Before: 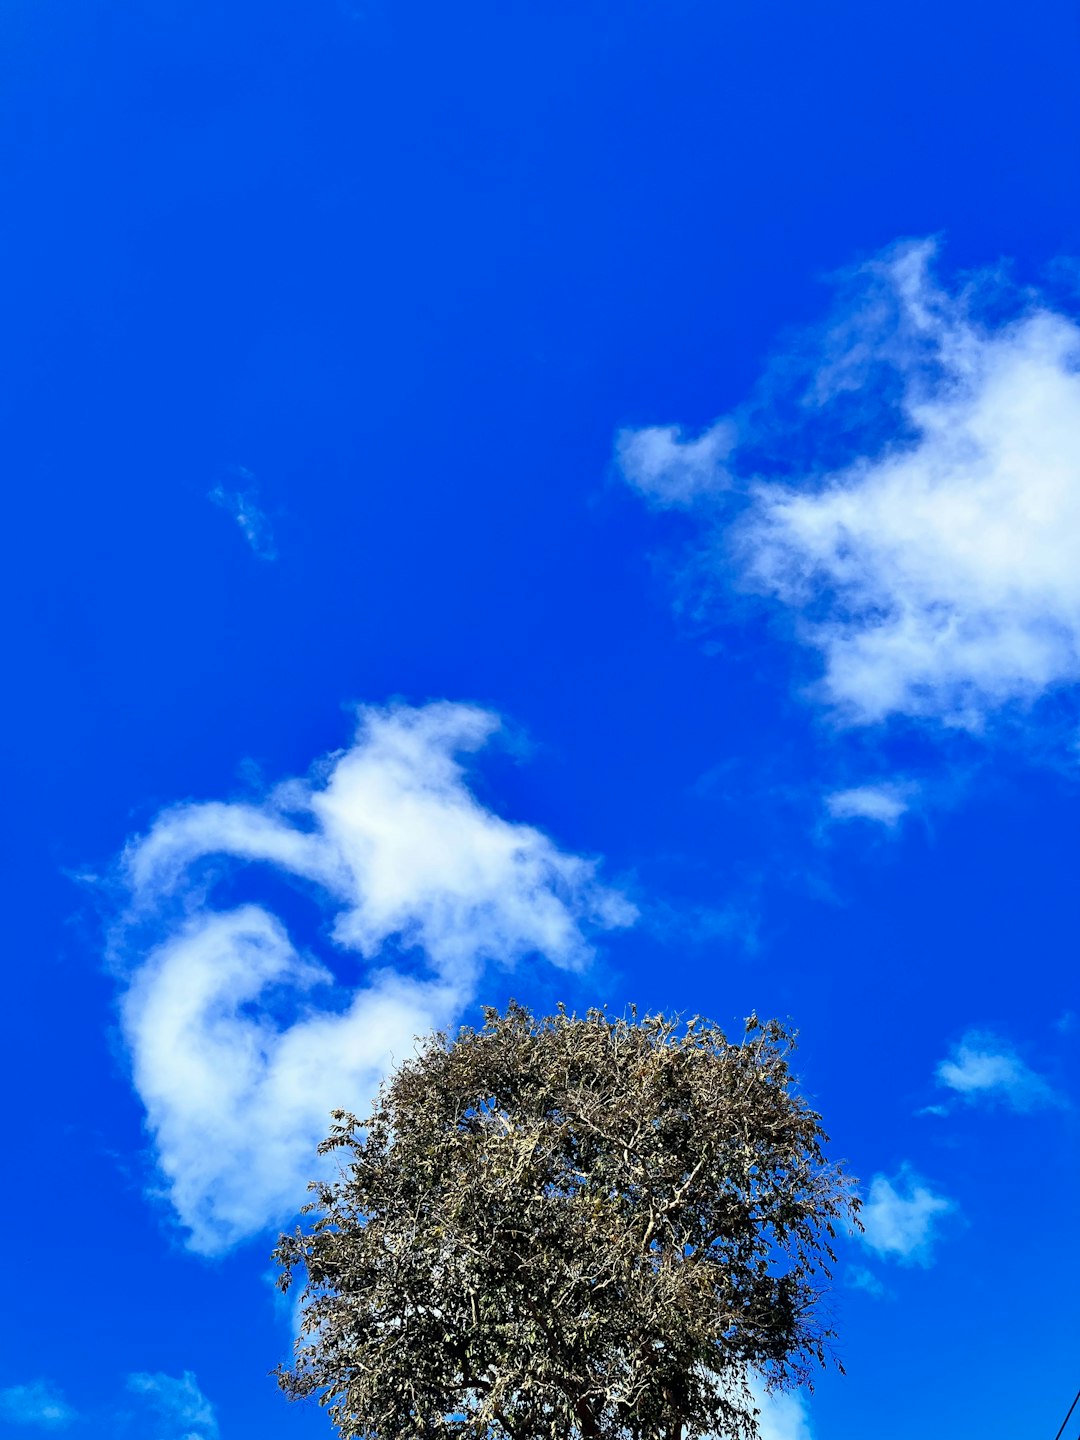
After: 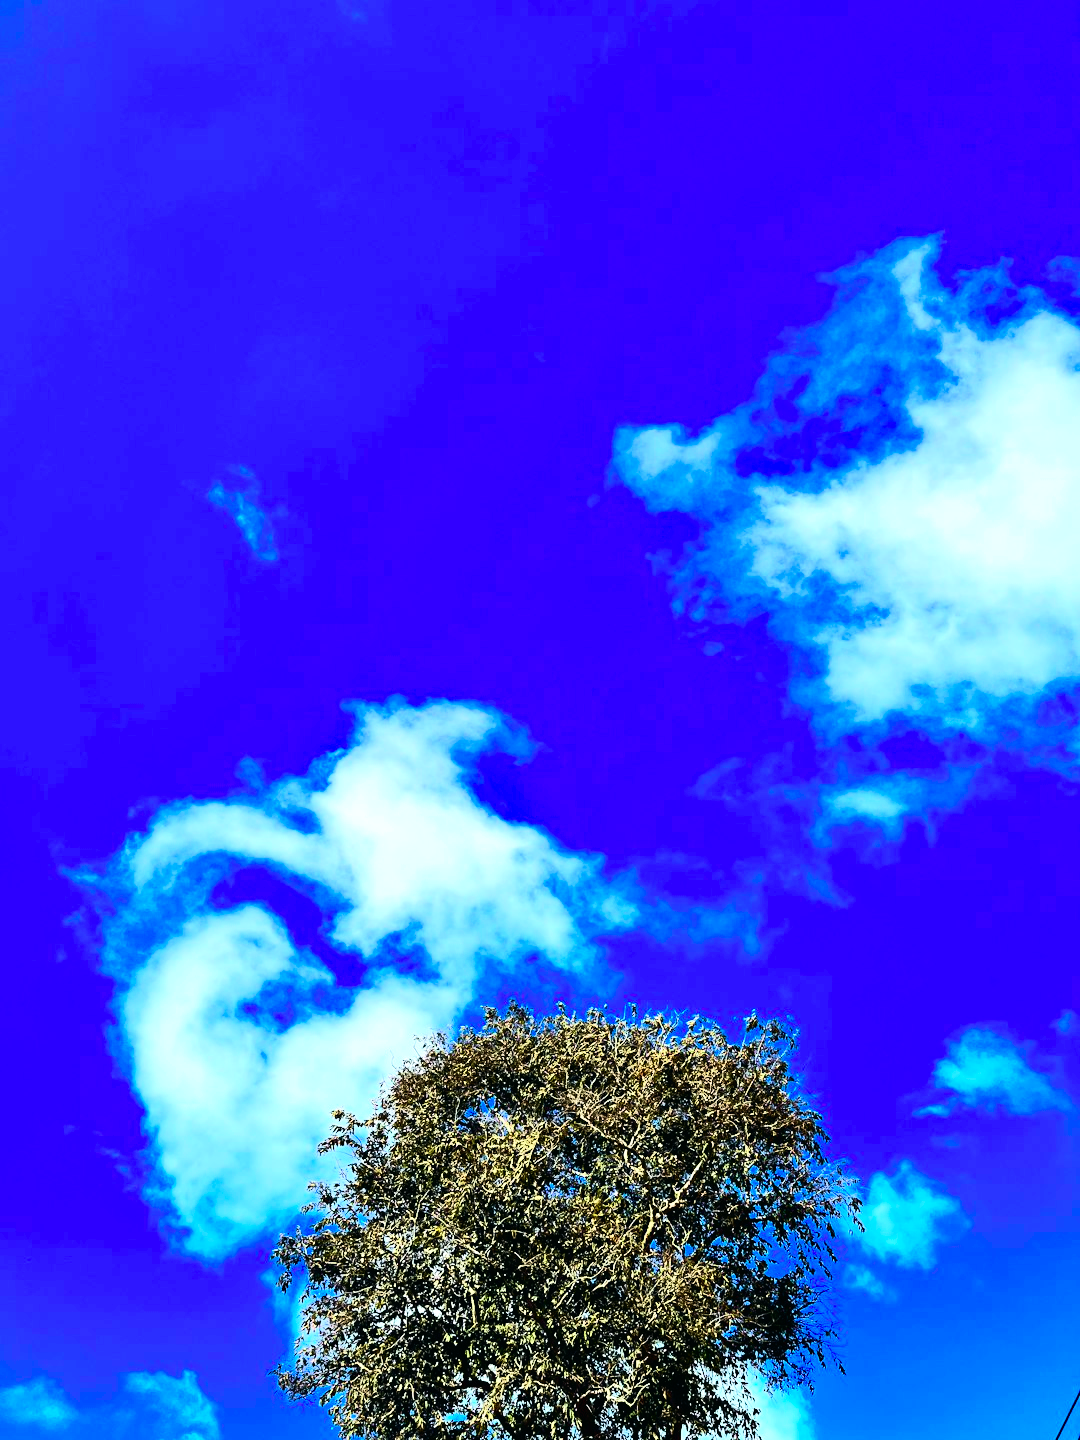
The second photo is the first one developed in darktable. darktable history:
tone curve: curves: ch0 [(0, 0.008) (0.081, 0.044) (0.177, 0.123) (0.283, 0.253) (0.427, 0.441) (0.495, 0.524) (0.661, 0.756) (0.796, 0.859) (1, 0.951)]; ch1 [(0, 0) (0.161, 0.092) (0.35, 0.33) (0.392, 0.392) (0.427, 0.426) (0.479, 0.472) (0.505, 0.5) (0.521, 0.519) (0.567, 0.556) (0.583, 0.588) (0.625, 0.627) (0.678, 0.733) (1, 1)]; ch2 [(0, 0) (0.346, 0.362) (0.404, 0.427) (0.502, 0.499) (0.523, 0.522) (0.544, 0.561) (0.58, 0.59) (0.629, 0.642) (0.717, 0.678) (1, 1)], color space Lab, independent channels, preserve colors none
color balance rgb: perceptual saturation grading › global saturation 49.99%, global vibrance 20%
tone equalizer: -8 EV -0.718 EV, -7 EV -0.692 EV, -6 EV -0.603 EV, -5 EV -0.408 EV, -3 EV 0.383 EV, -2 EV 0.6 EV, -1 EV 0.693 EV, +0 EV 0.722 EV, edges refinement/feathering 500, mask exposure compensation -1.57 EV, preserve details no
velvia: on, module defaults
